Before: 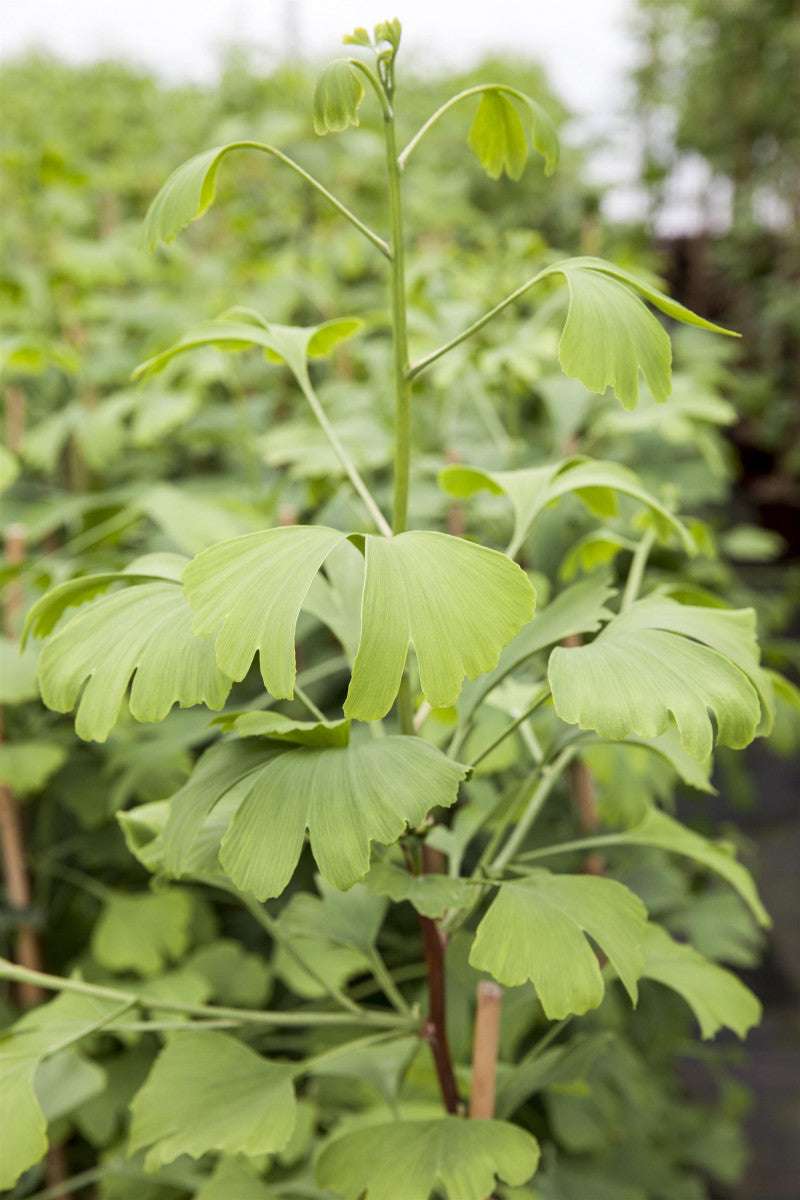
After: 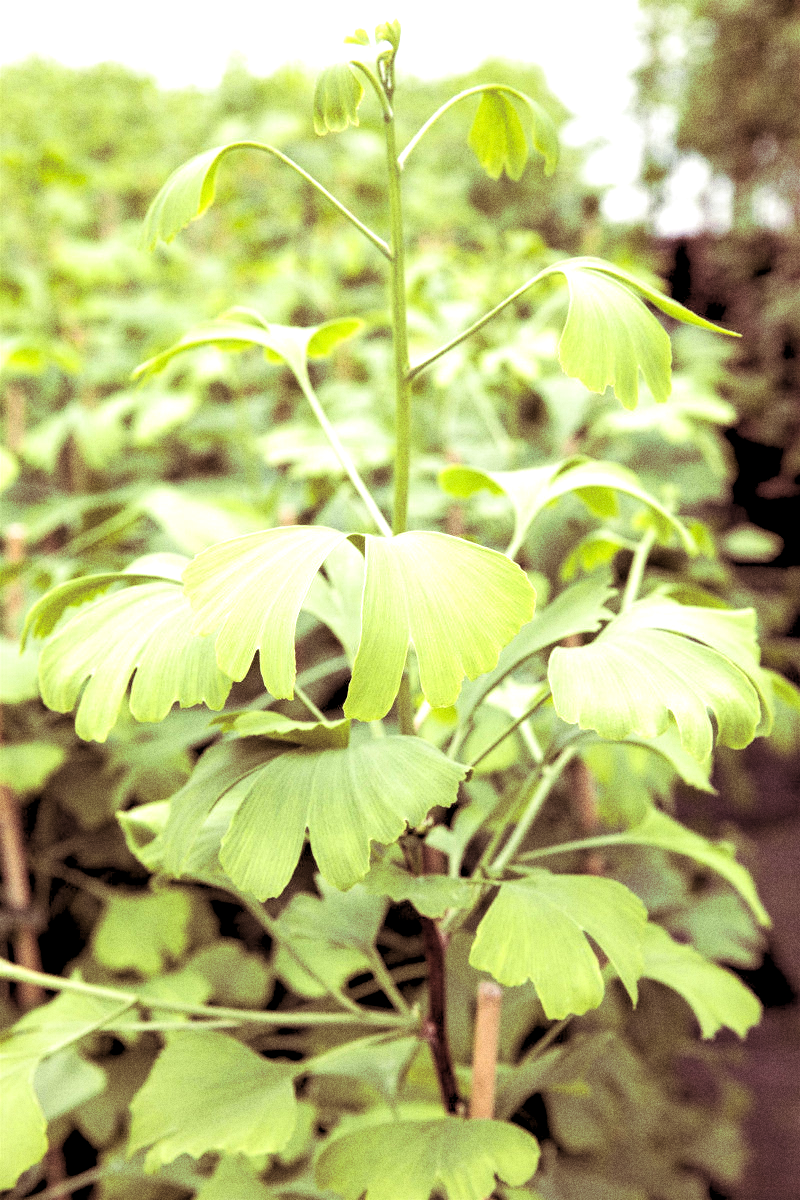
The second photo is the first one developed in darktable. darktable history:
exposure: black level correction 0, exposure 0.7 EV, compensate exposure bias true, compensate highlight preservation false
grain: coarseness 11.82 ISO, strength 36.67%, mid-tones bias 74.17%
rgb levels: levels [[0.029, 0.461, 0.922], [0, 0.5, 1], [0, 0.5, 1]]
split-toning: on, module defaults
